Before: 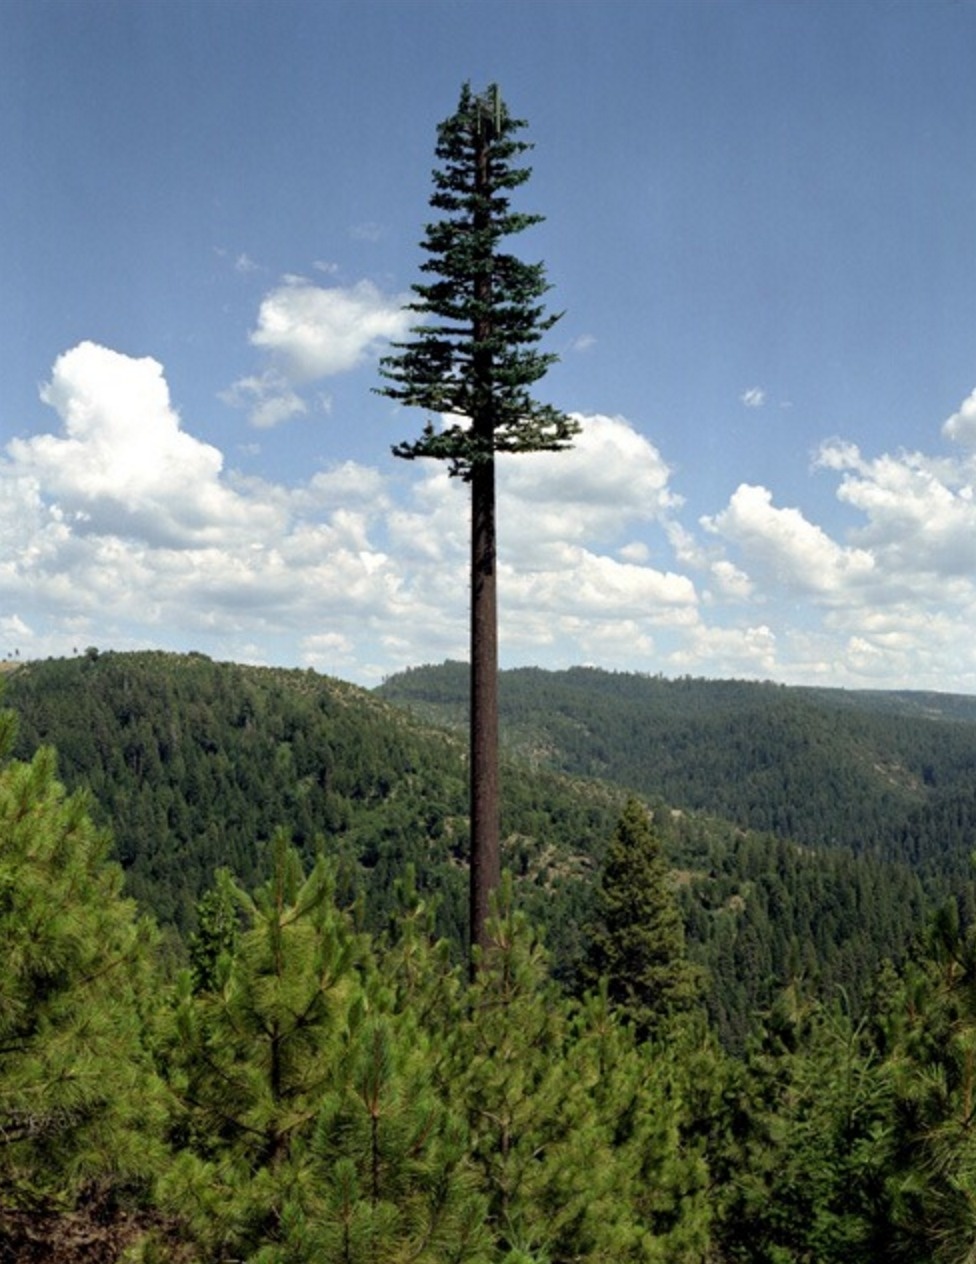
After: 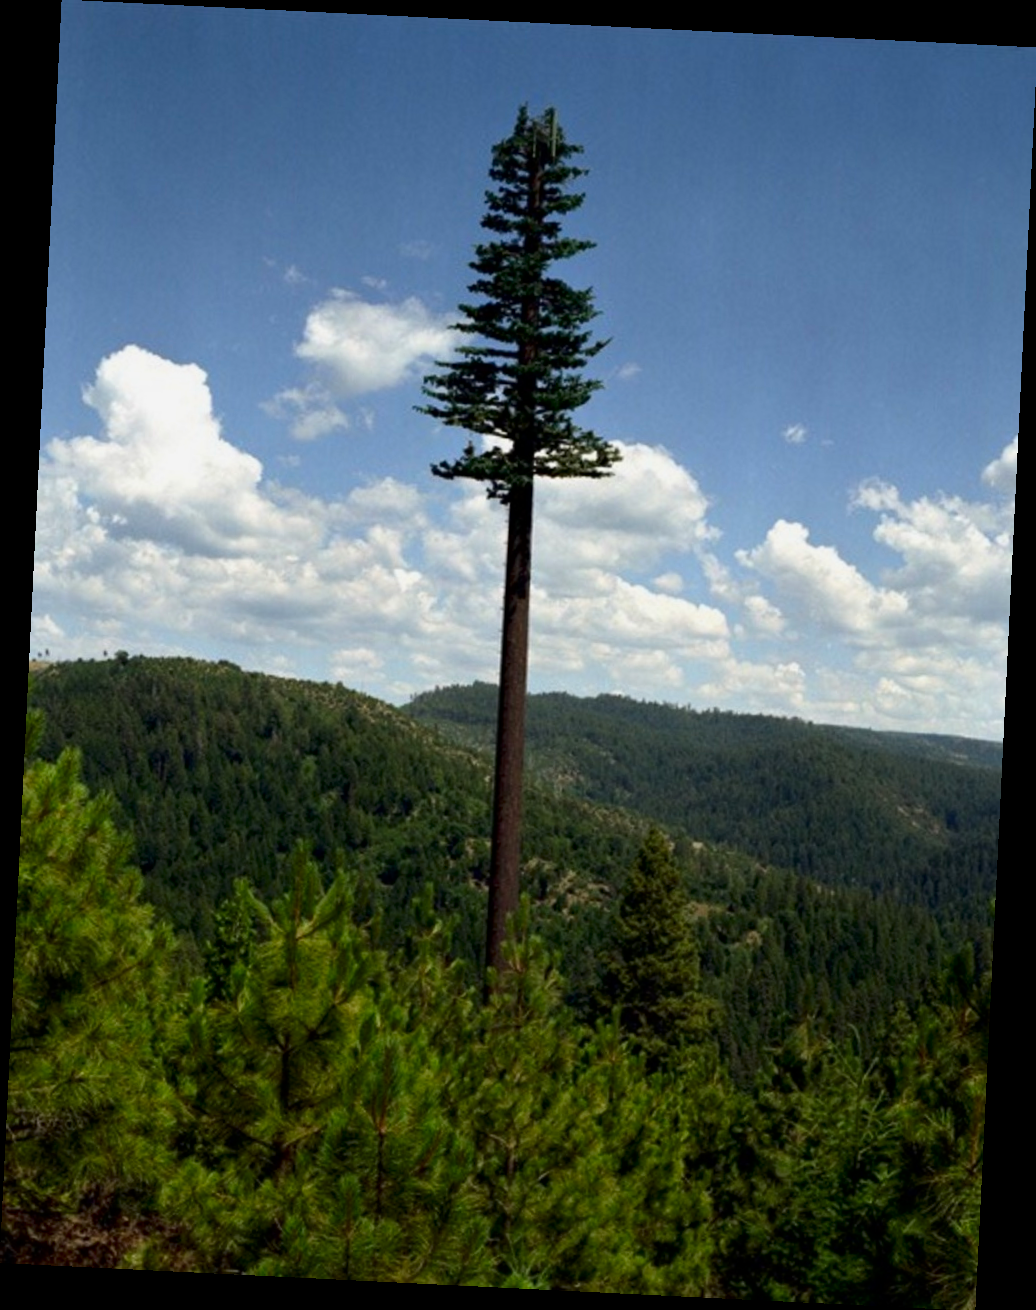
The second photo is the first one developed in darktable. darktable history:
exposure: exposure -0.149 EV, compensate exposure bias true, compensate highlight preservation false
crop and rotate: angle -2.82°
contrast brightness saturation: contrast 0.118, brightness -0.118, saturation 0.198
